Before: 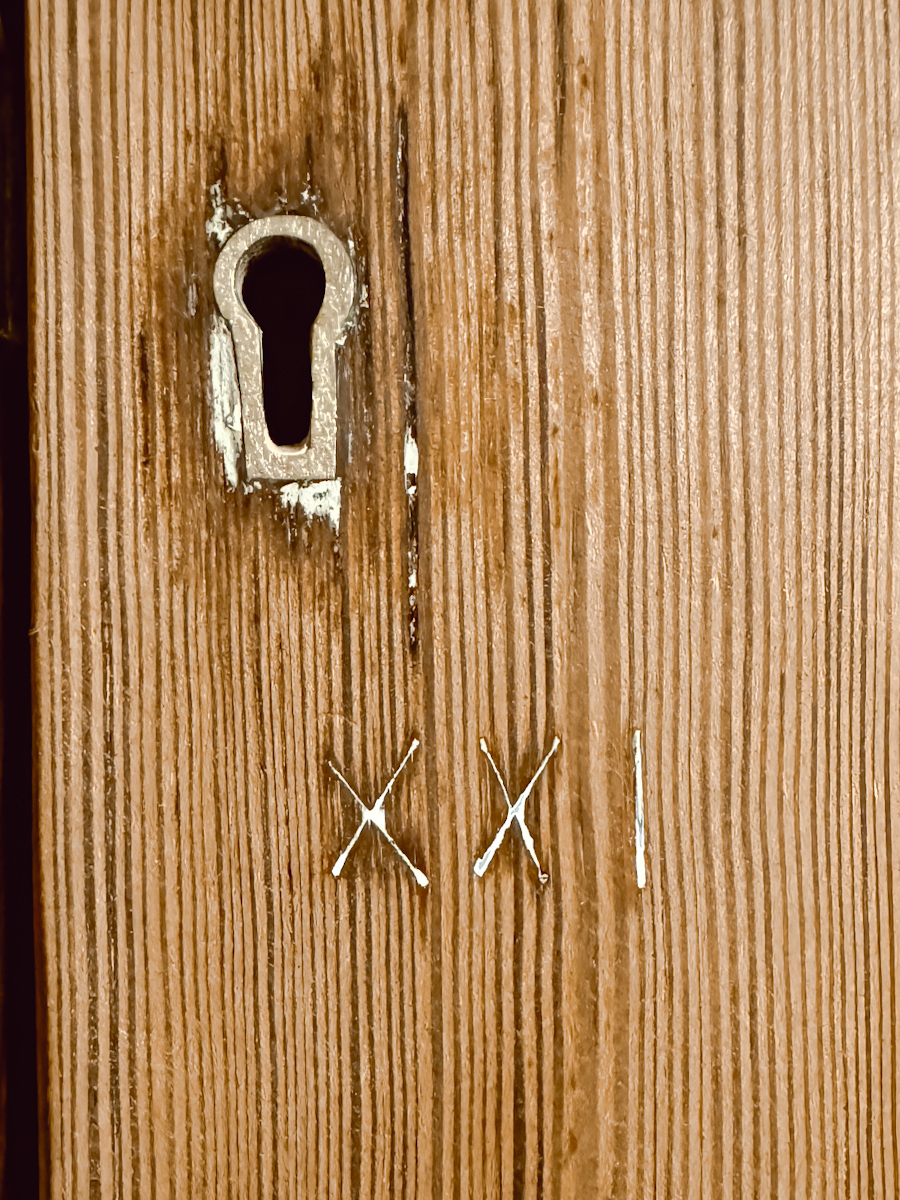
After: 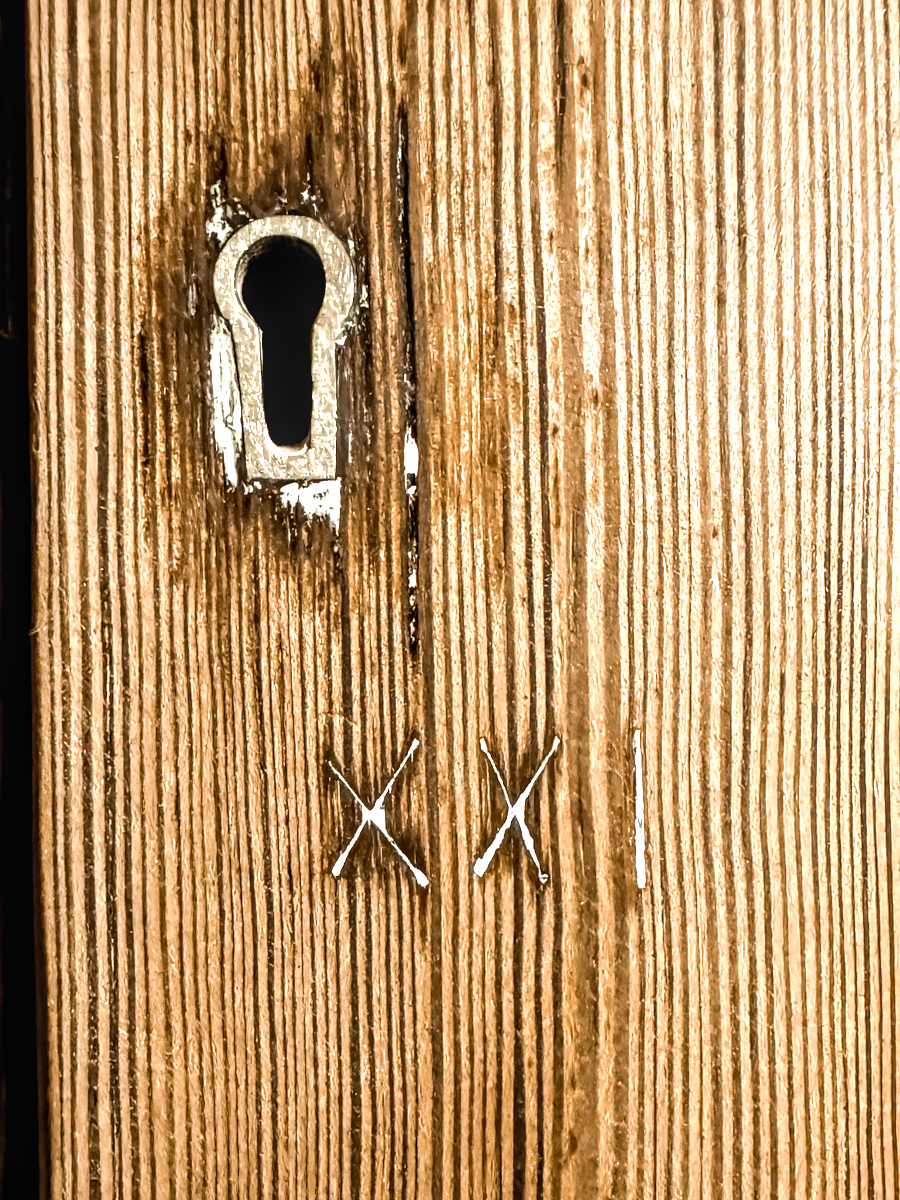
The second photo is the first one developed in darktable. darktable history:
levels: levels [0.044, 0.475, 0.791]
local contrast: detail 130%
